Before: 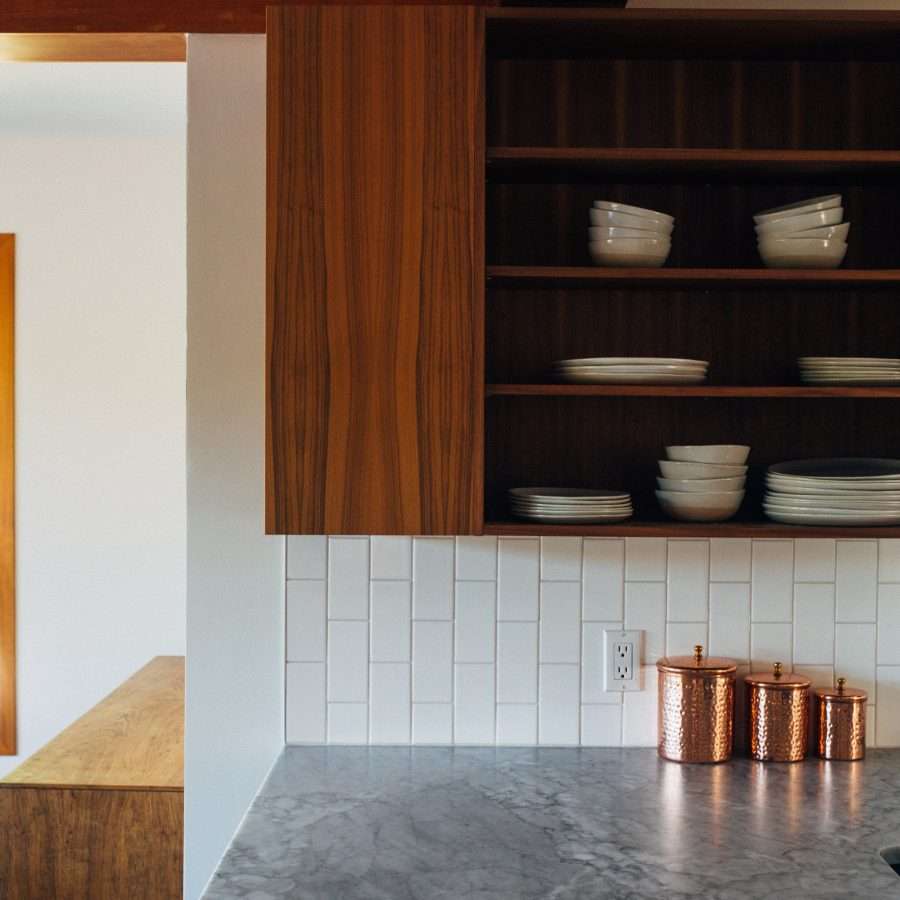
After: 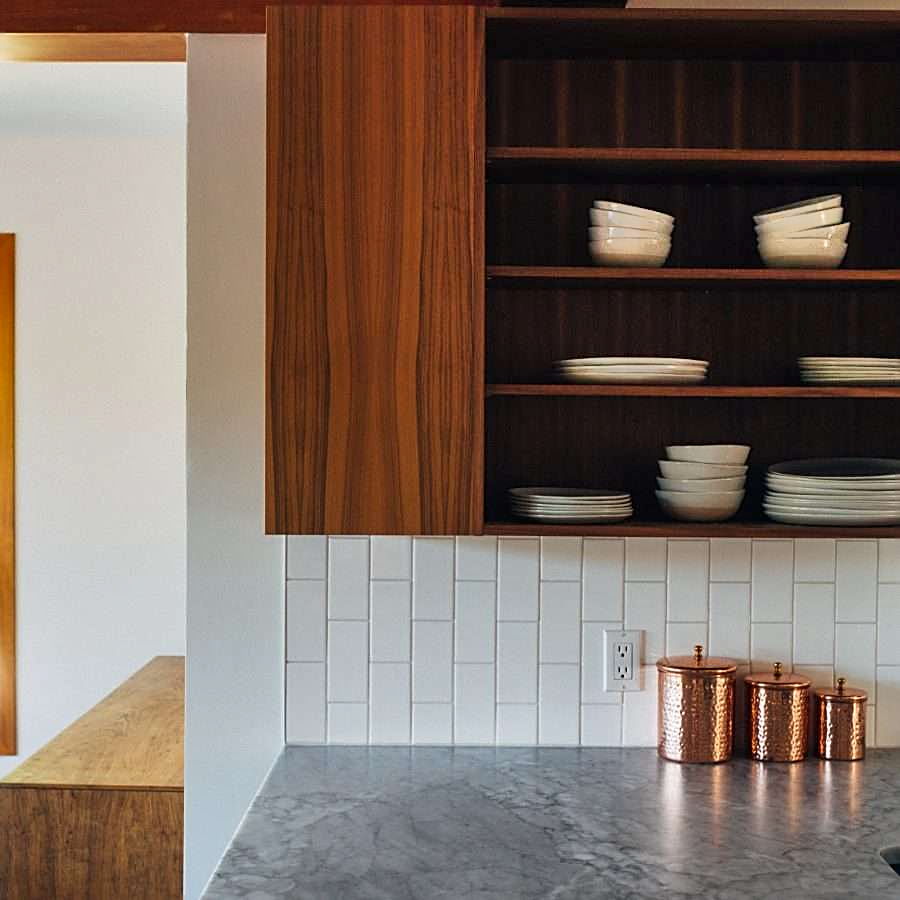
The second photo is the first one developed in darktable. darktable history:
sharpen: on, module defaults
shadows and highlights: soften with gaussian
color calibration: illuminant same as pipeline (D50), adaptation none (bypass)
